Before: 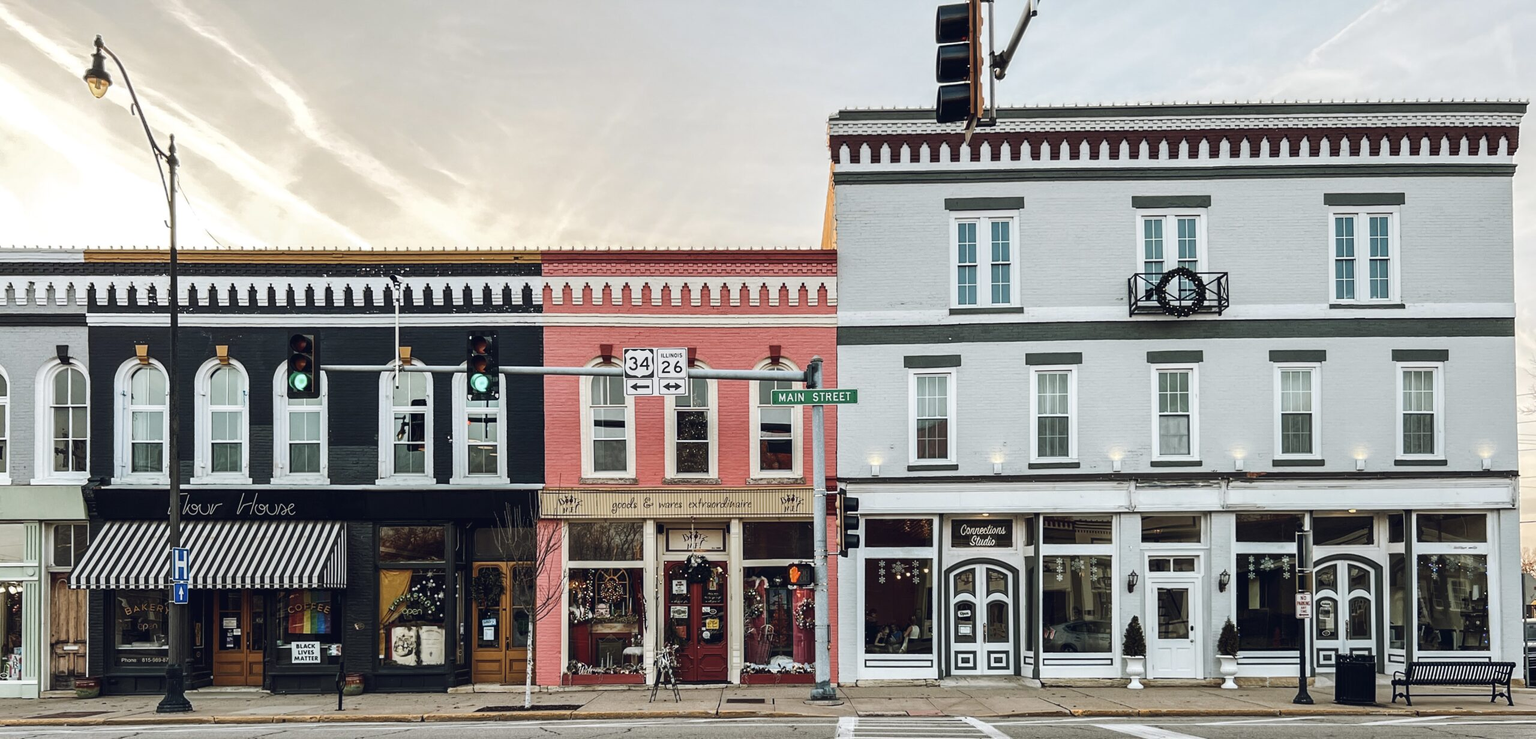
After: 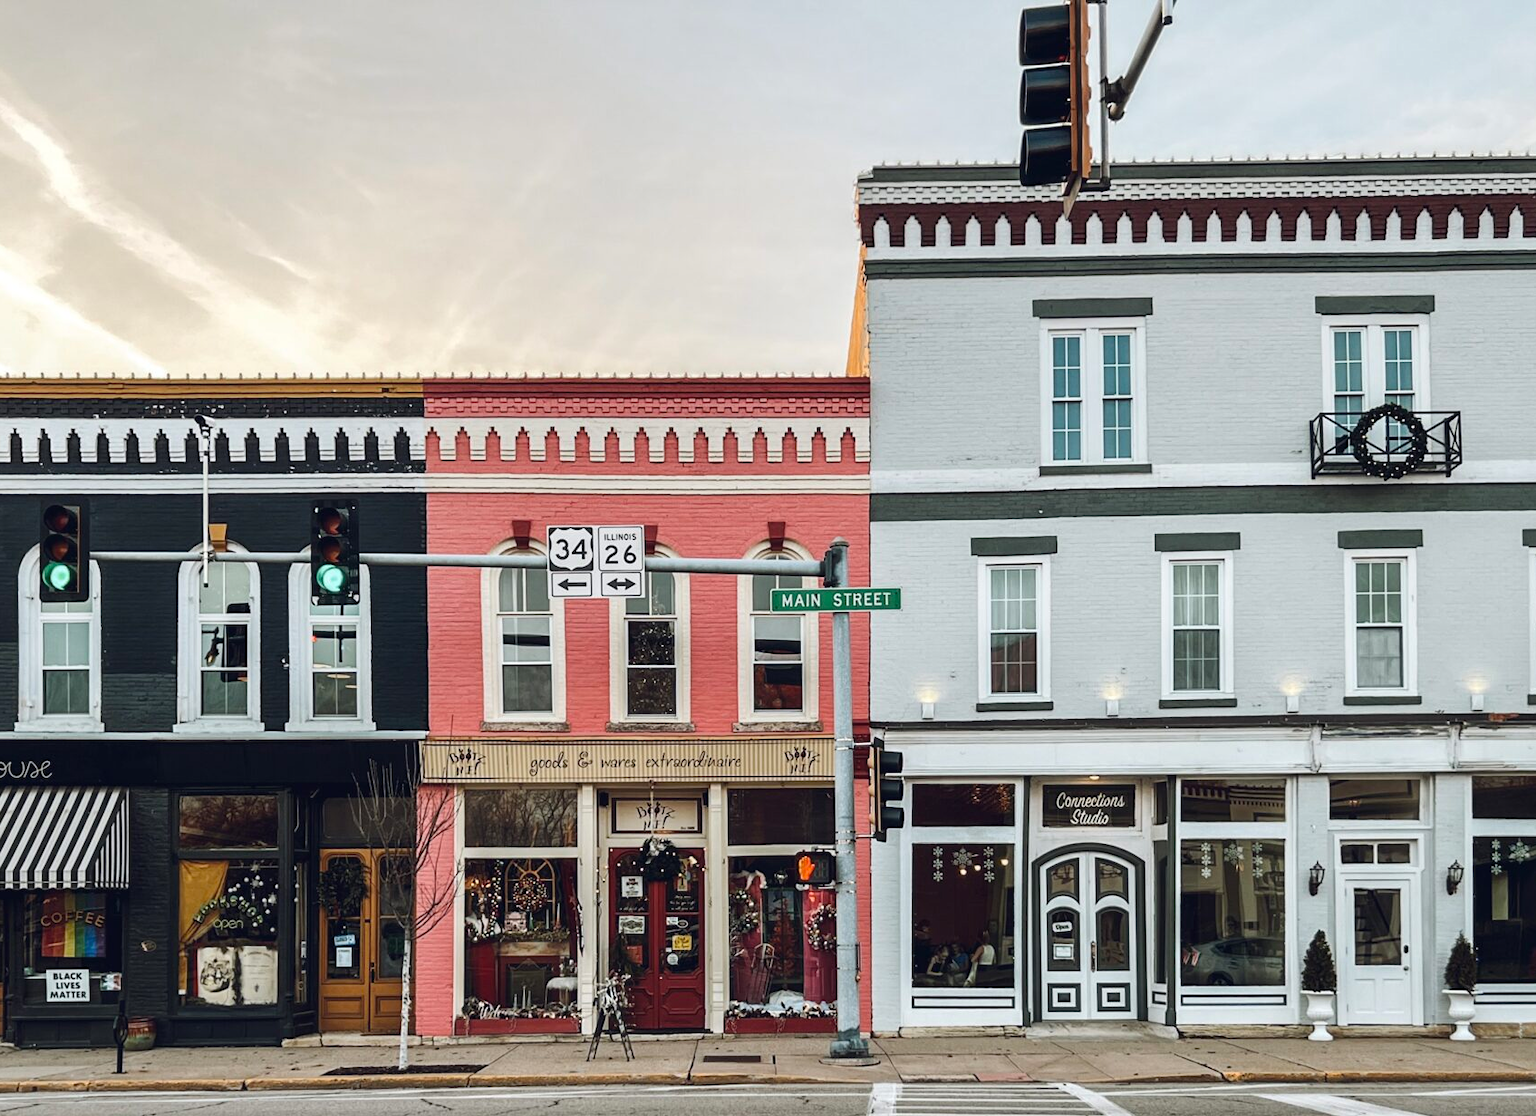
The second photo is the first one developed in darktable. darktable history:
crop: left 17.02%, right 16.763%
